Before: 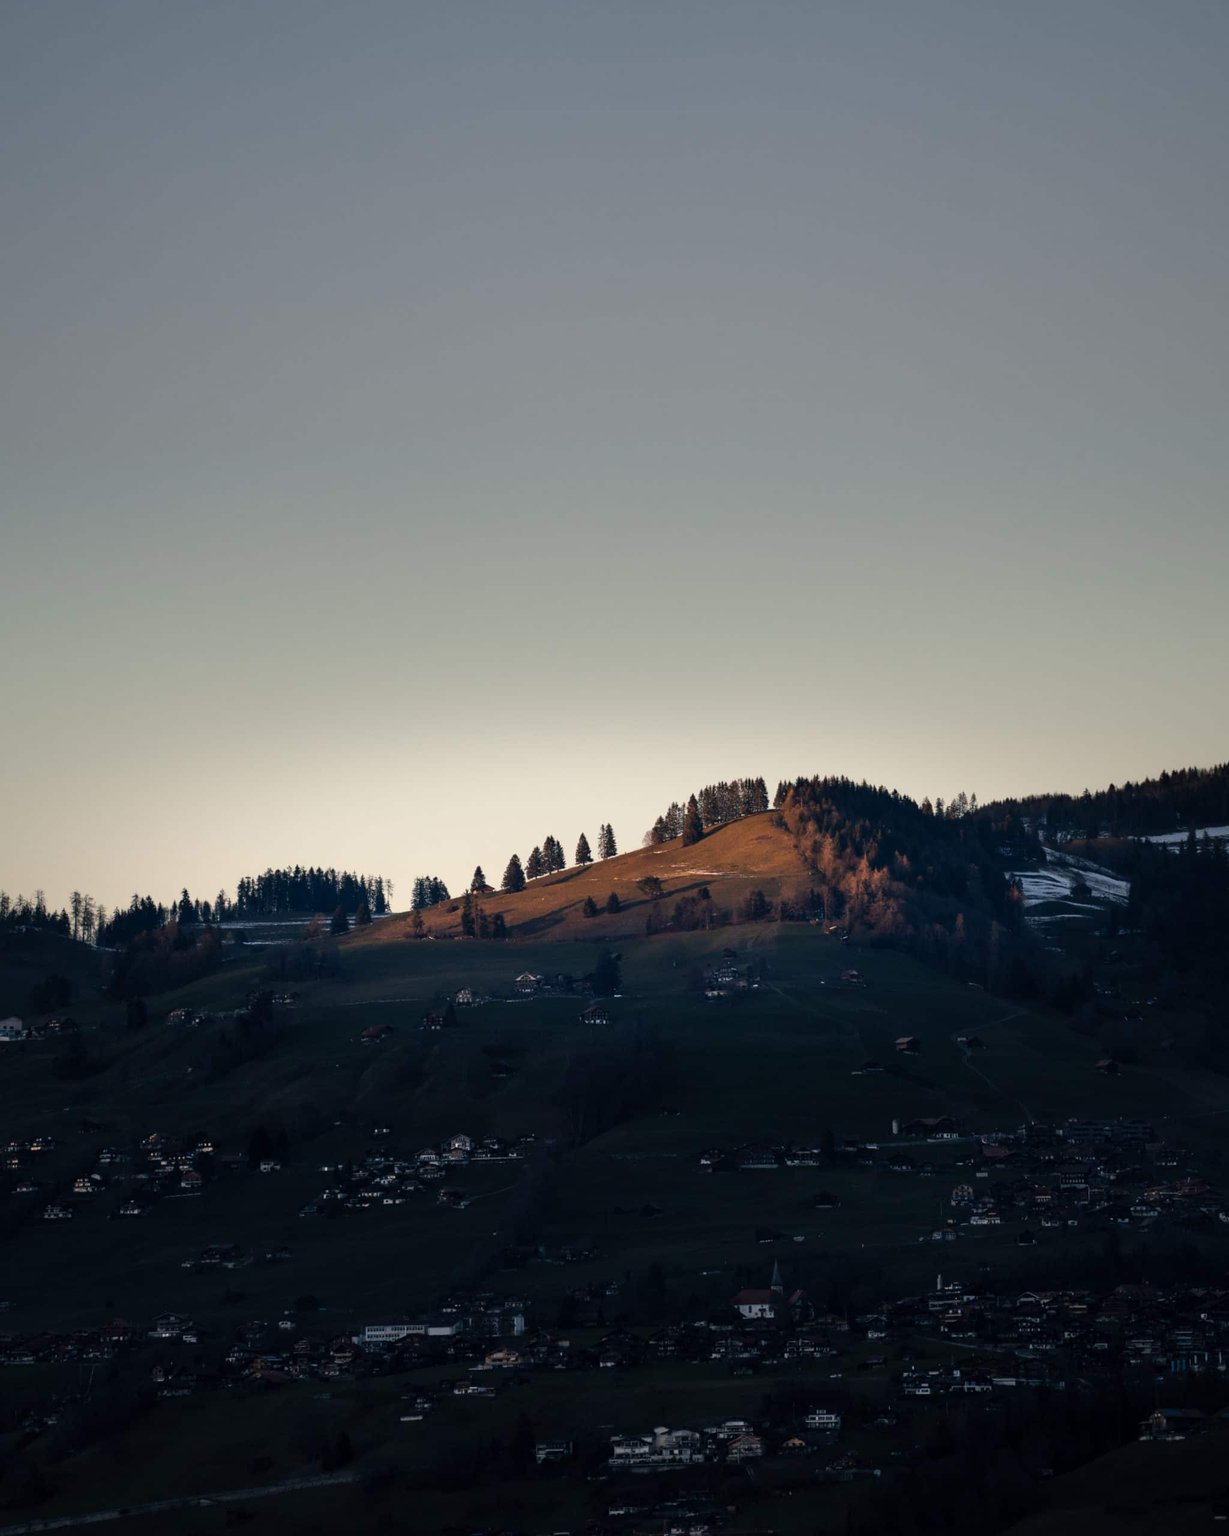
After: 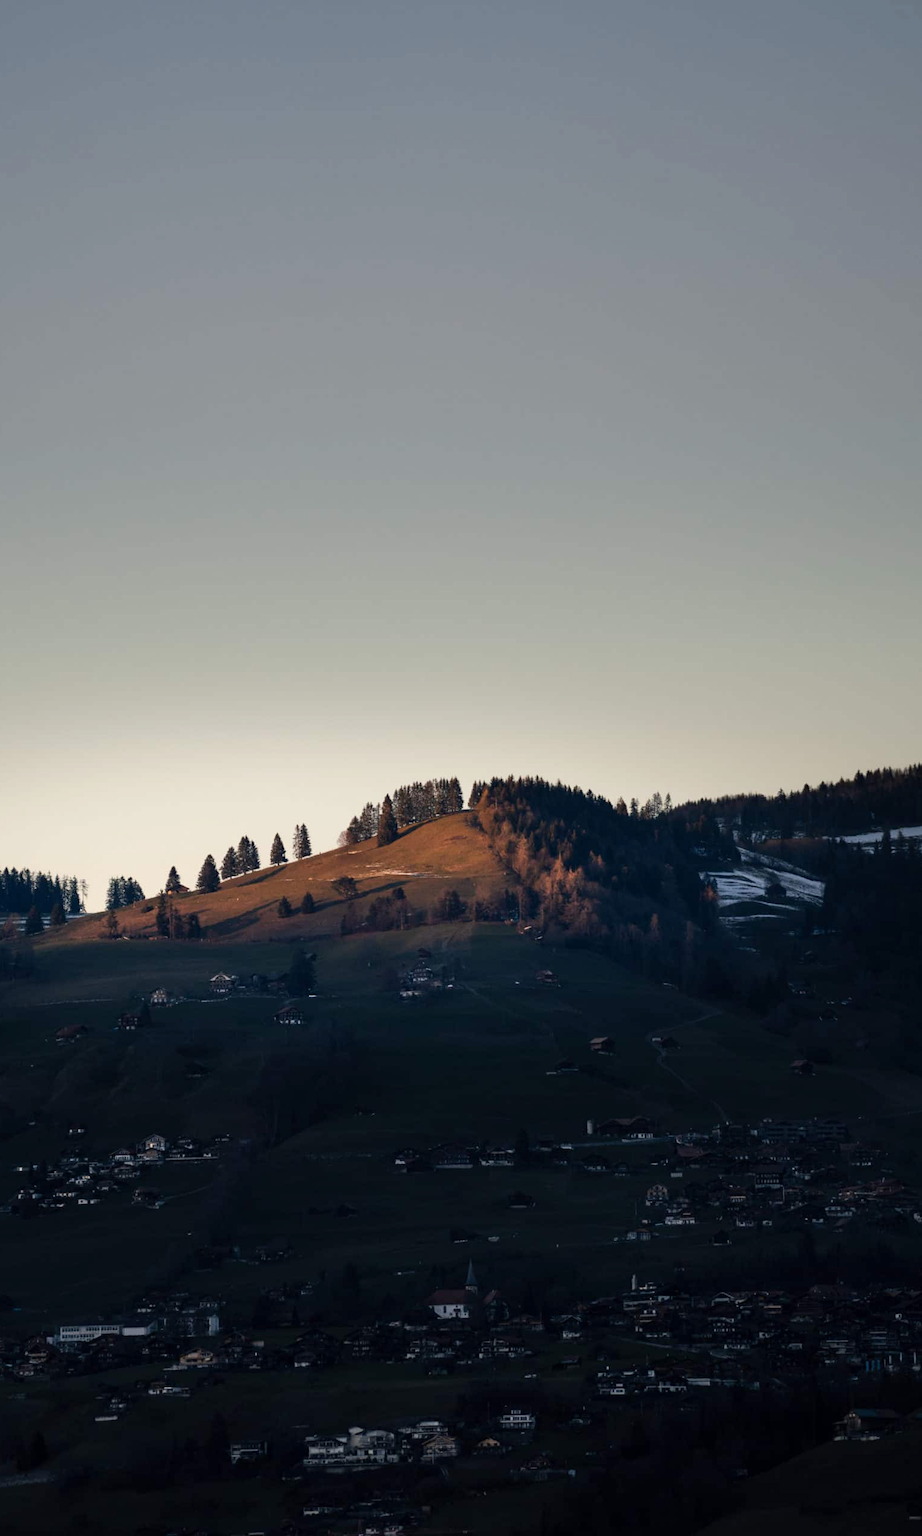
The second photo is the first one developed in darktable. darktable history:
base curve: curves: ch0 [(0, 0) (0.472, 0.508) (1, 1)], preserve colors none
crop and rotate: left 24.864%
